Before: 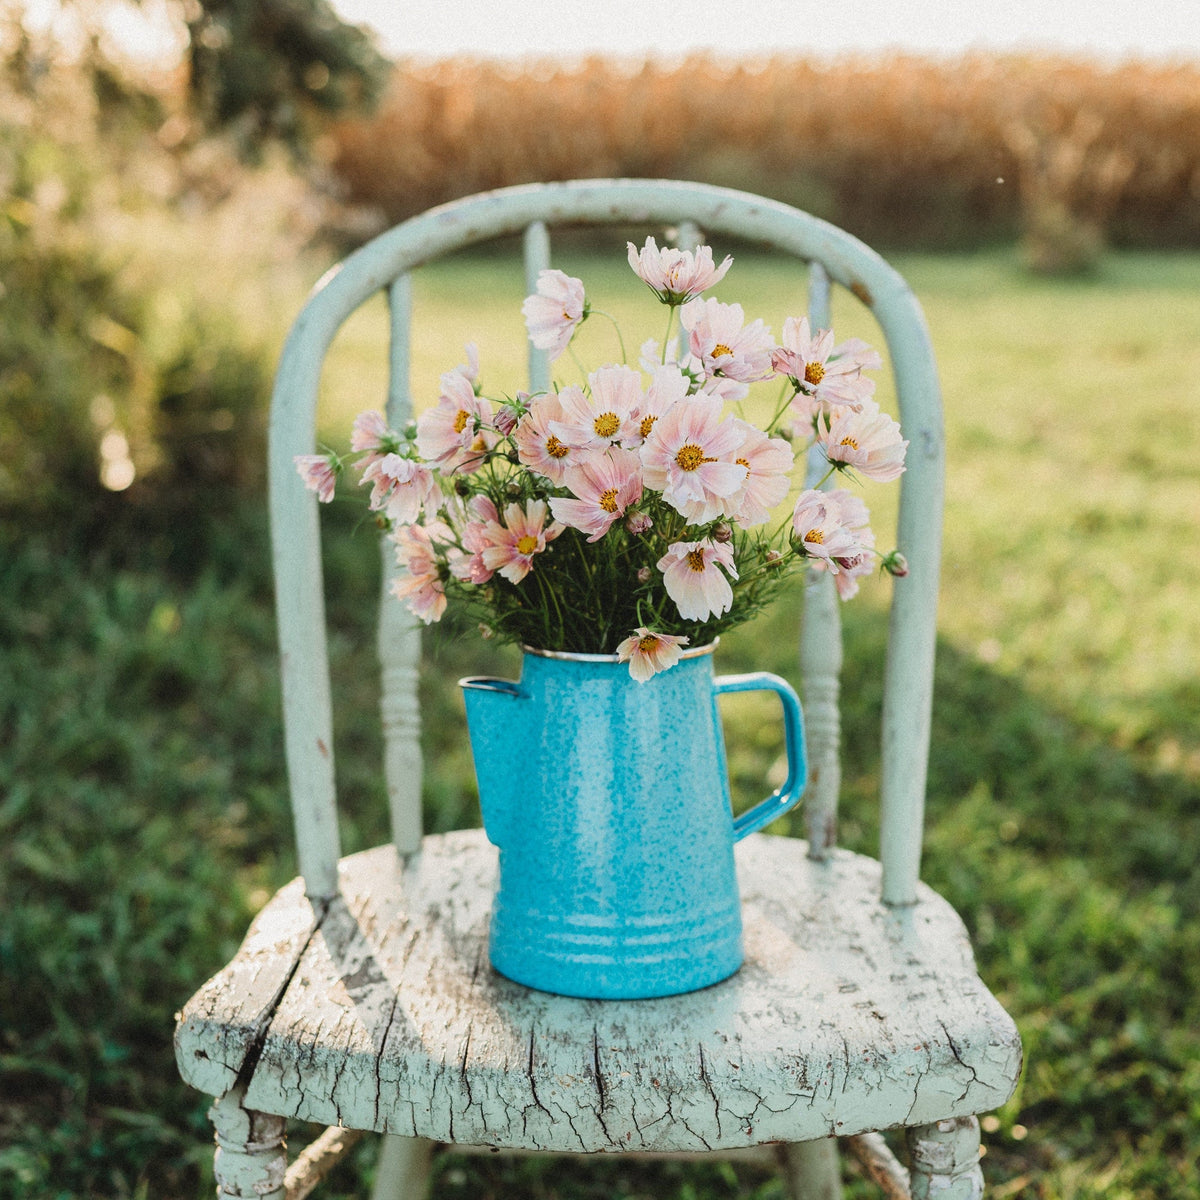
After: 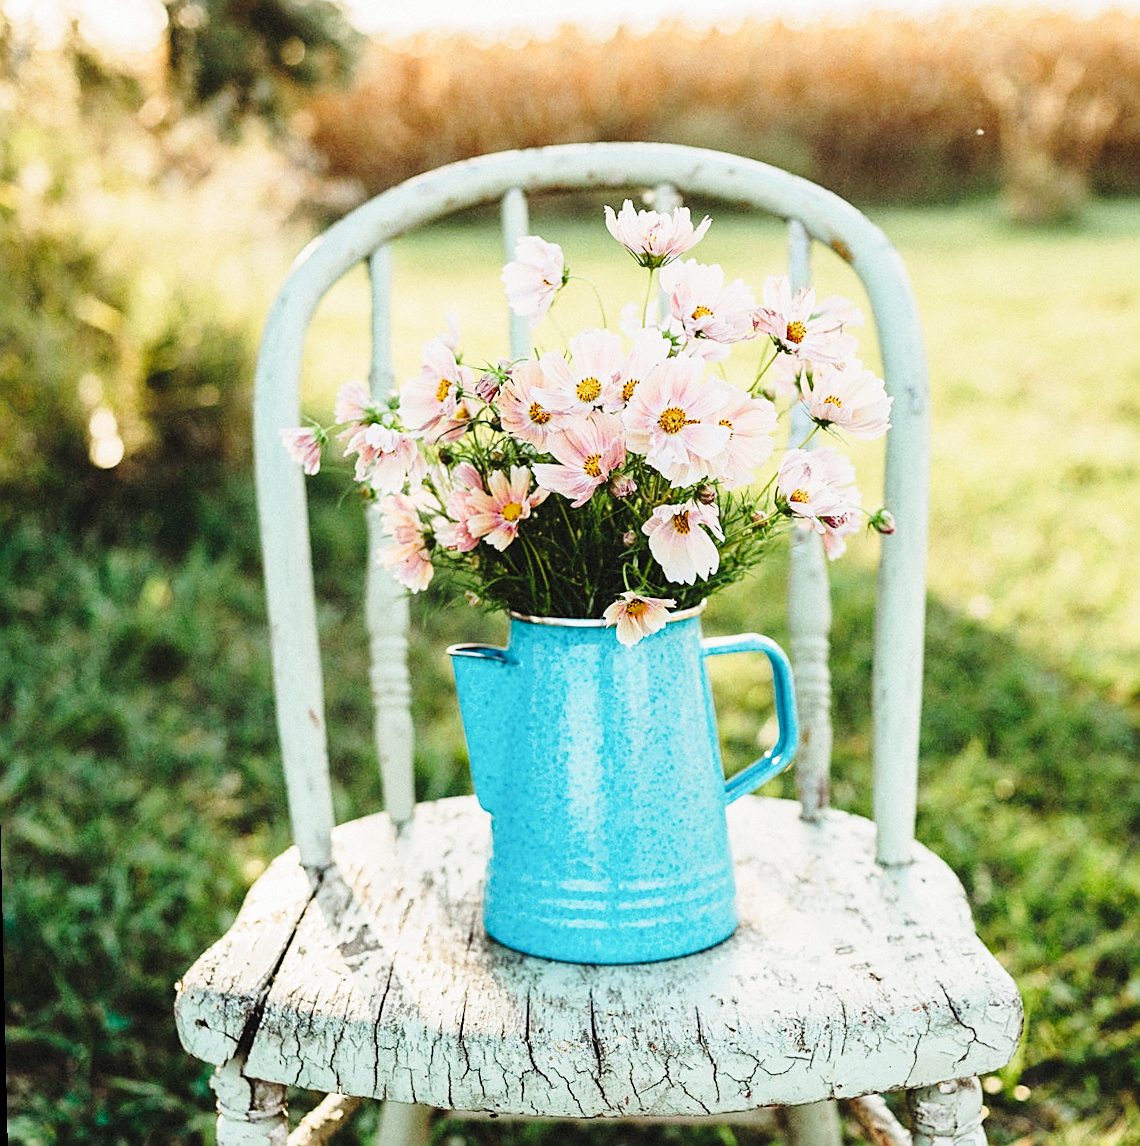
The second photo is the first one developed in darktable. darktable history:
rotate and perspective: rotation -1.32°, lens shift (horizontal) -0.031, crop left 0.015, crop right 0.985, crop top 0.047, crop bottom 0.982
sharpen: on, module defaults
crop: right 4.126%, bottom 0.031%
base curve: curves: ch0 [(0, 0) (0.028, 0.03) (0.121, 0.232) (0.46, 0.748) (0.859, 0.968) (1, 1)], preserve colors none
